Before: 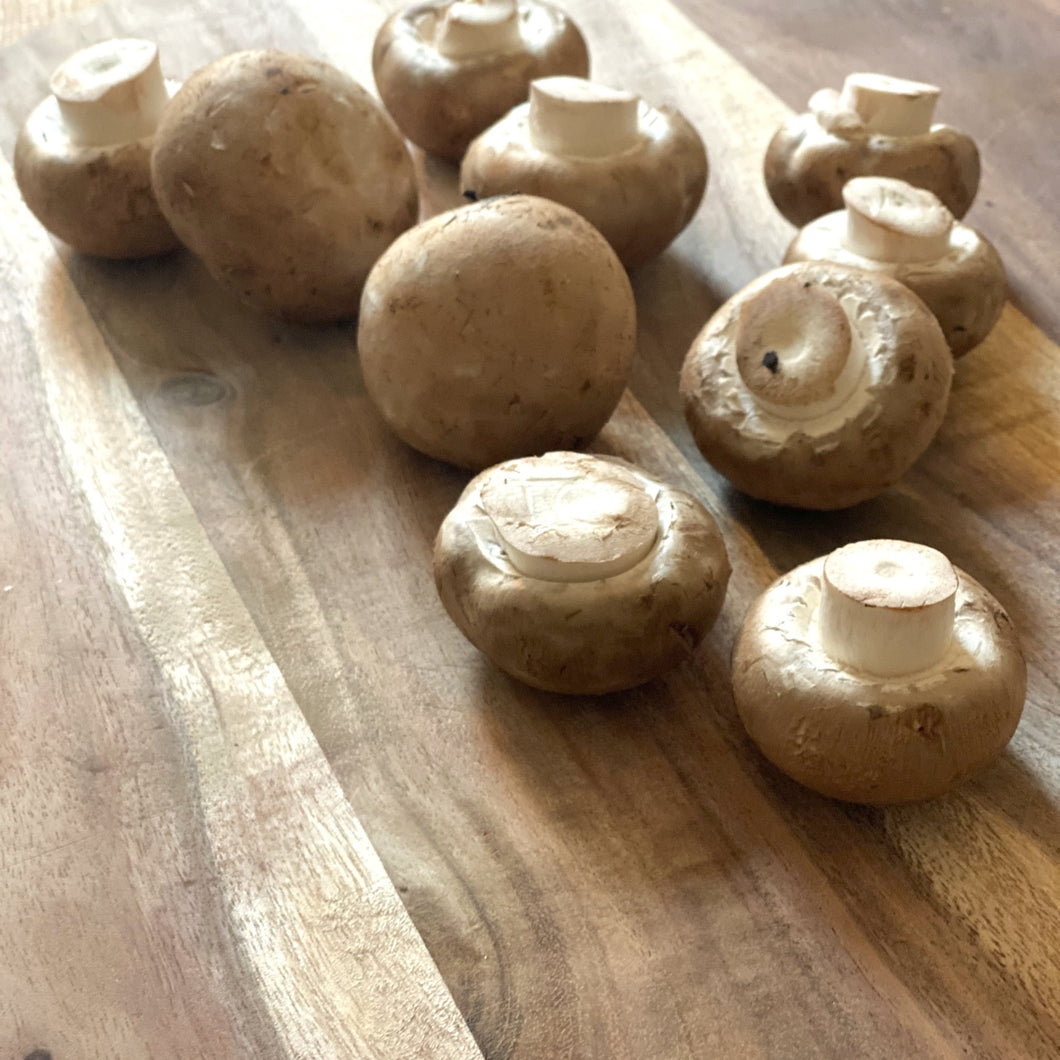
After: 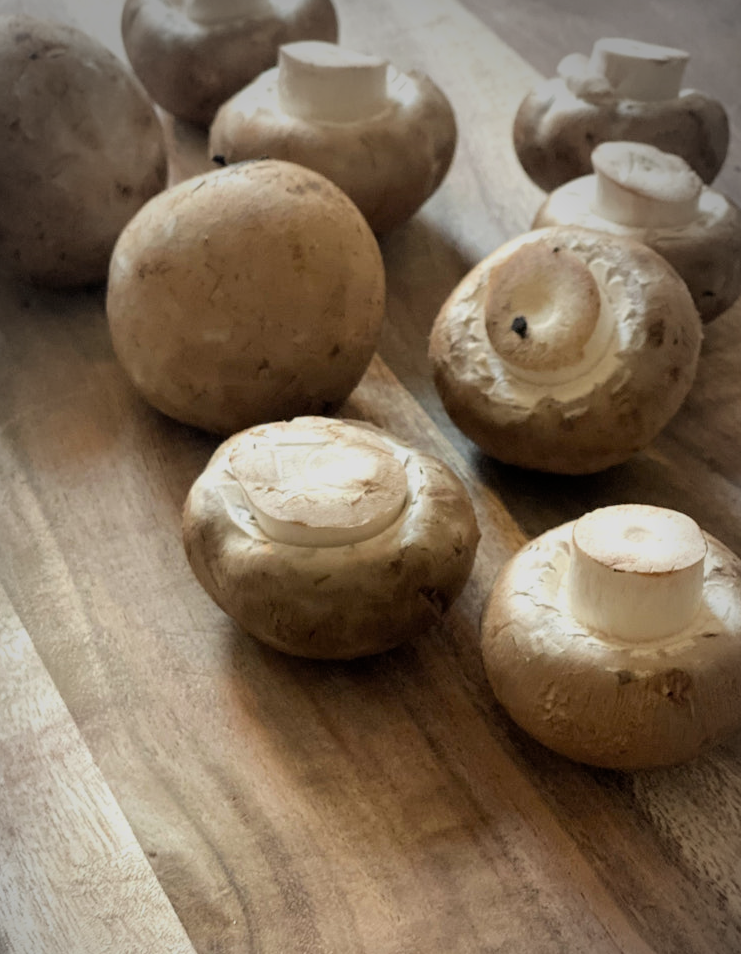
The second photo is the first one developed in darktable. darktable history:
crop and rotate: left 23.687%, top 3.303%, right 6.382%, bottom 6.637%
vignetting: center (-0.029, 0.235), automatic ratio true
filmic rgb: black relative exposure -7.97 EV, white relative exposure 3.79 EV, threshold 5.97 EV, hardness 4.34, color science v6 (2022), enable highlight reconstruction true
